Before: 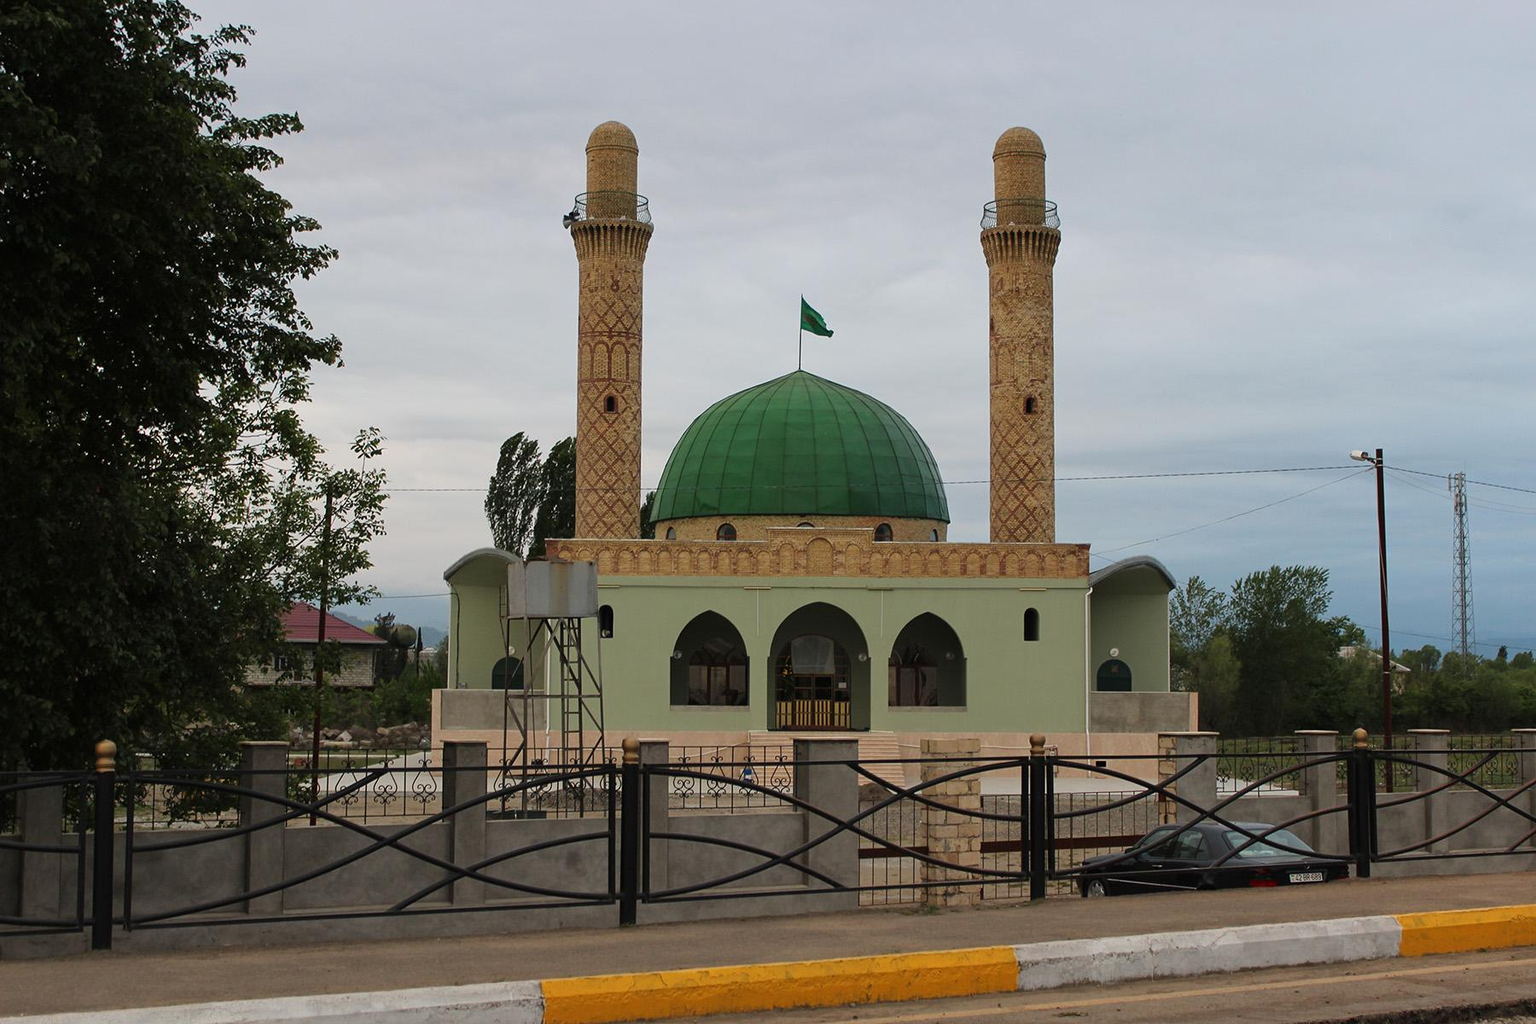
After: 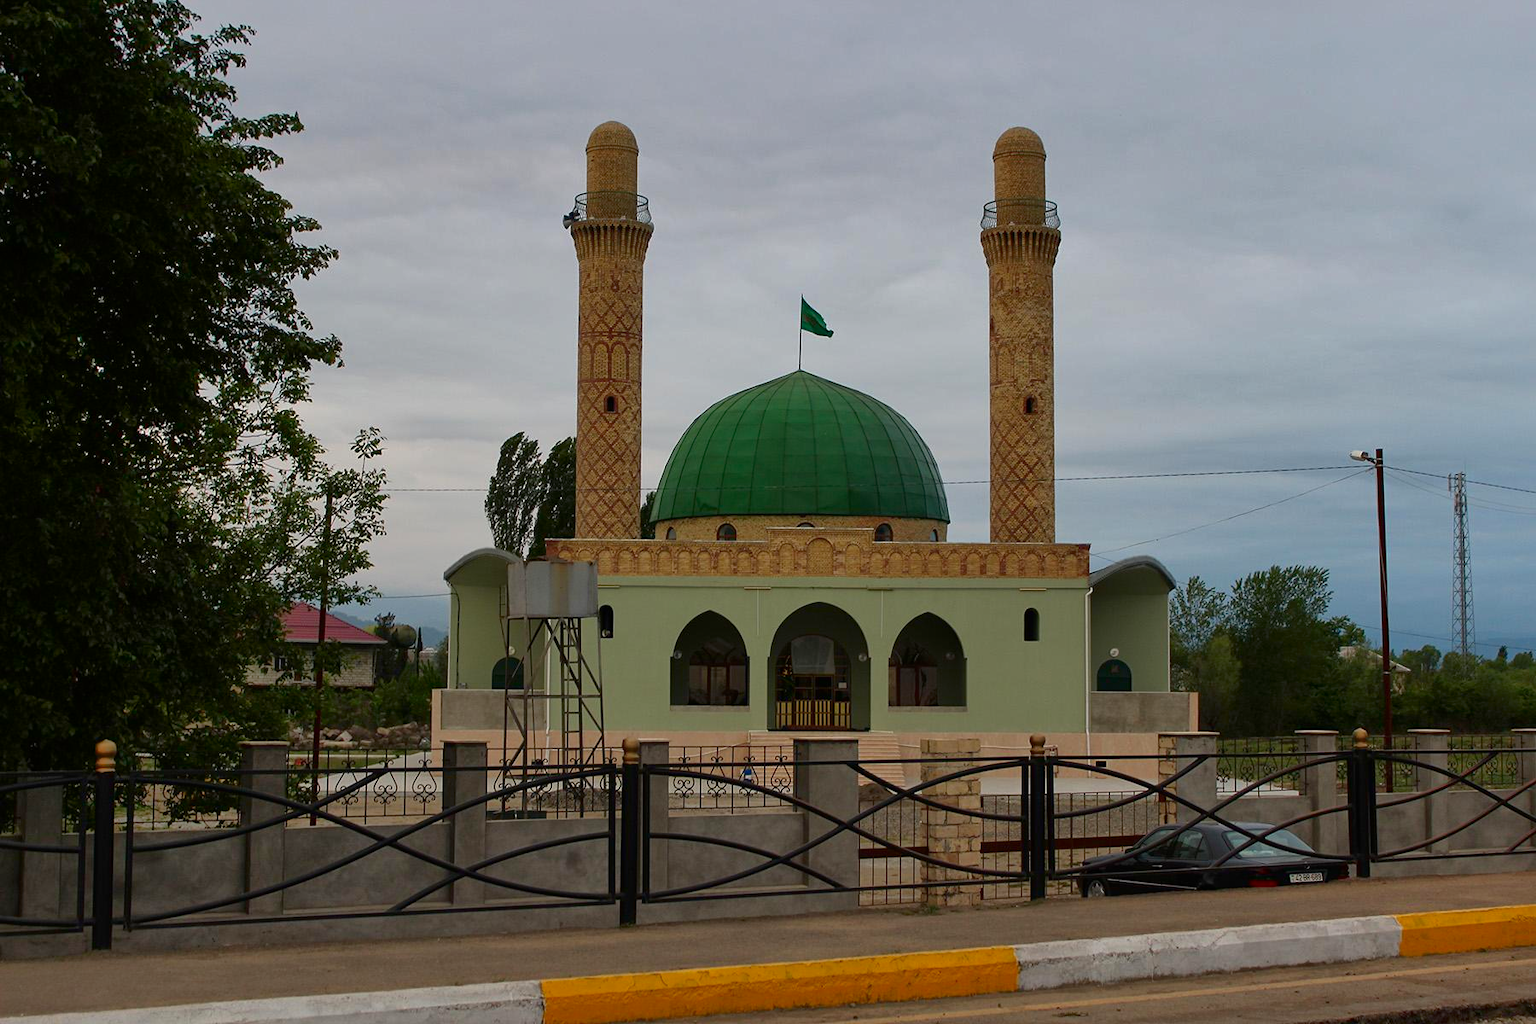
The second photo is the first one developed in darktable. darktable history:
shadows and highlights: on, module defaults
contrast brightness saturation: contrast 0.07, brightness -0.14, saturation 0.11
